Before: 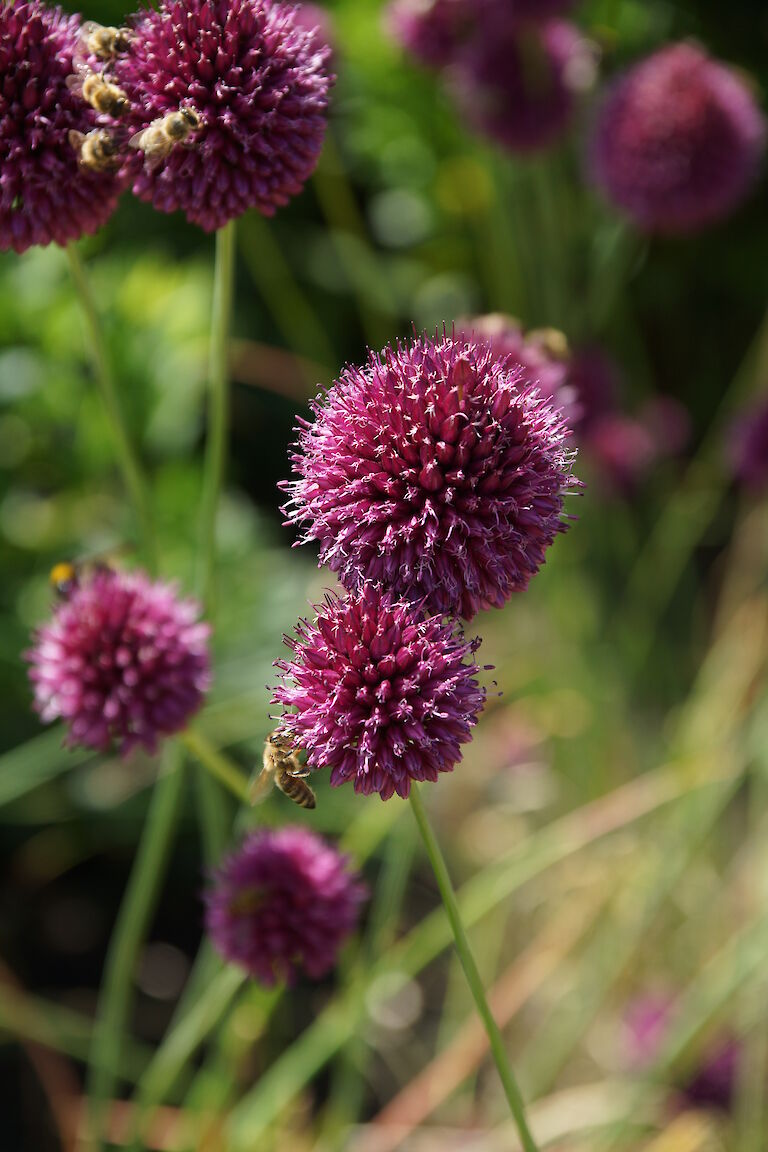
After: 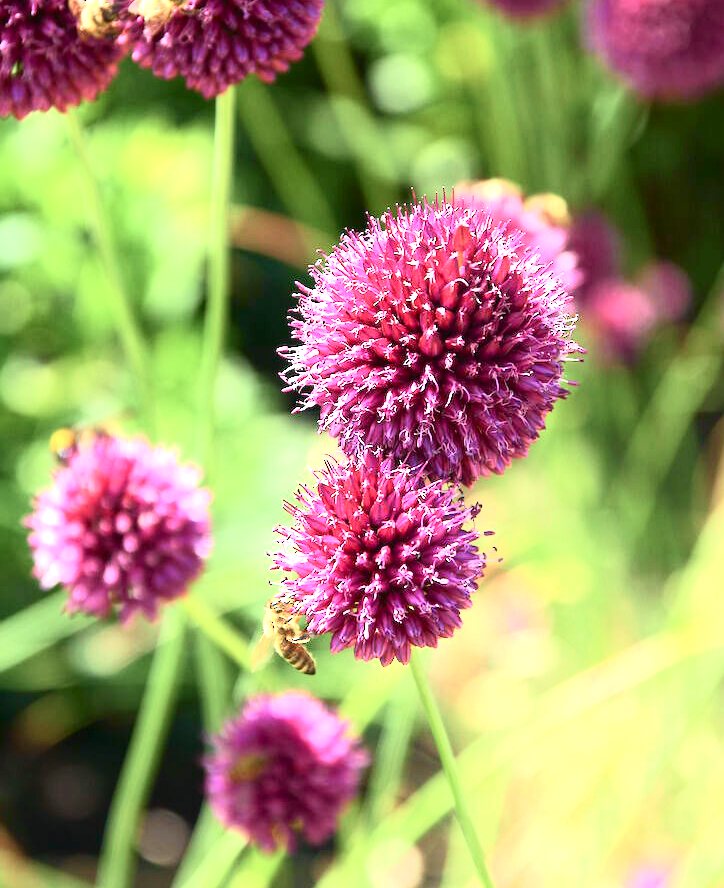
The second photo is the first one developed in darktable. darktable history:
tone curve: curves: ch0 [(0, 0.003) (0.044, 0.032) (0.12, 0.089) (0.19, 0.164) (0.269, 0.269) (0.473, 0.533) (0.595, 0.695) (0.718, 0.823) (0.855, 0.931) (1, 0.982)]; ch1 [(0, 0) (0.243, 0.245) (0.427, 0.387) (0.493, 0.481) (0.501, 0.5) (0.521, 0.528) (0.554, 0.586) (0.607, 0.655) (0.671, 0.735) (0.796, 0.85) (1, 1)]; ch2 [(0, 0) (0.249, 0.216) (0.357, 0.317) (0.448, 0.432) (0.478, 0.492) (0.498, 0.499) (0.517, 0.519) (0.537, 0.57) (0.569, 0.623) (0.61, 0.663) (0.706, 0.75) (0.808, 0.809) (0.991, 0.968)], color space Lab, independent channels, preserve colors none
crop and rotate: angle 0.03°, top 11.643%, right 5.651%, bottom 11.189%
color balance: input saturation 80.07%
exposure: black level correction 0, exposure 1.9 EV, compensate highlight preservation false
